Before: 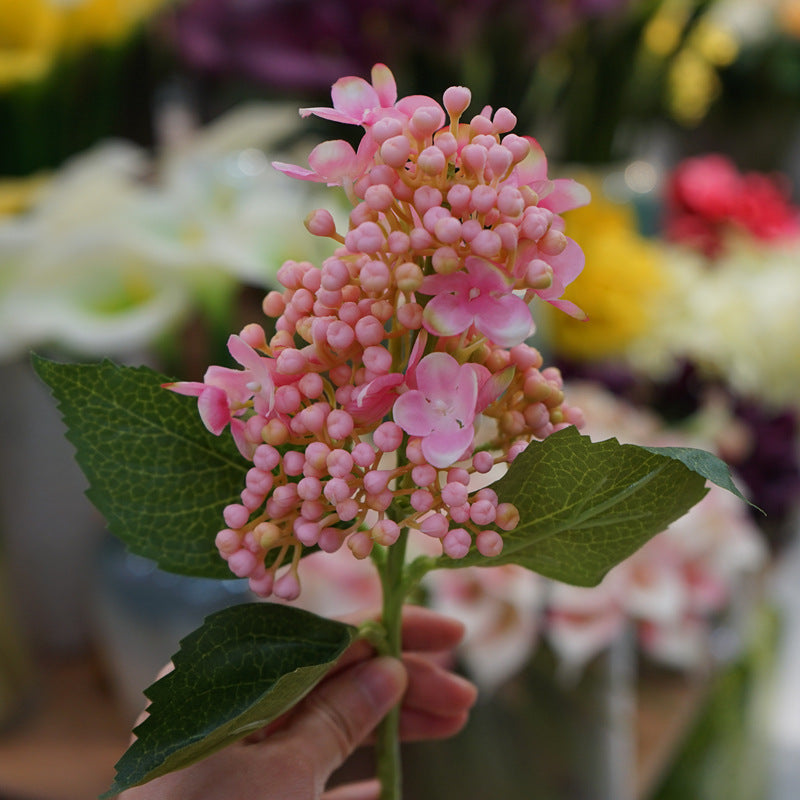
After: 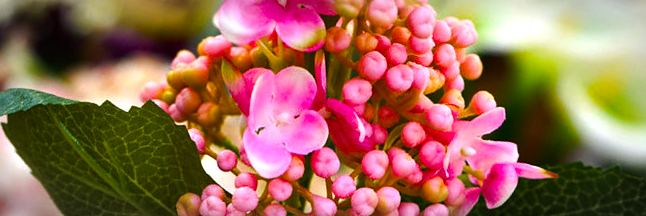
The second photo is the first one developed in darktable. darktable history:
color balance rgb: linear chroma grading › shadows 10%, linear chroma grading › highlights 10%, linear chroma grading › global chroma 15%, linear chroma grading › mid-tones 15%, perceptual saturation grading › global saturation 40%, perceptual saturation grading › highlights -25%, perceptual saturation grading › mid-tones 35%, perceptual saturation grading › shadows 35%, perceptual brilliance grading › global brilliance 11.29%, global vibrance 11.29%
vignetting: automatic ratio true
tone equalizer: -8 EV -1.08 EV, -7 EV -1.01 EV, -6 EV -0.867 EV, -5 EV -0.578 EV, -3 EV 0.578 EV, -2 EV 0.867 EV, -1 EV 1.01 EV, +0 EV 1.08 EV, edges refinement/feathering 500, mask exposure compensation -1.57 EV, preserve details no
crop and rotate: angle 16.12°, top 30.835%, bottom 35.653%
